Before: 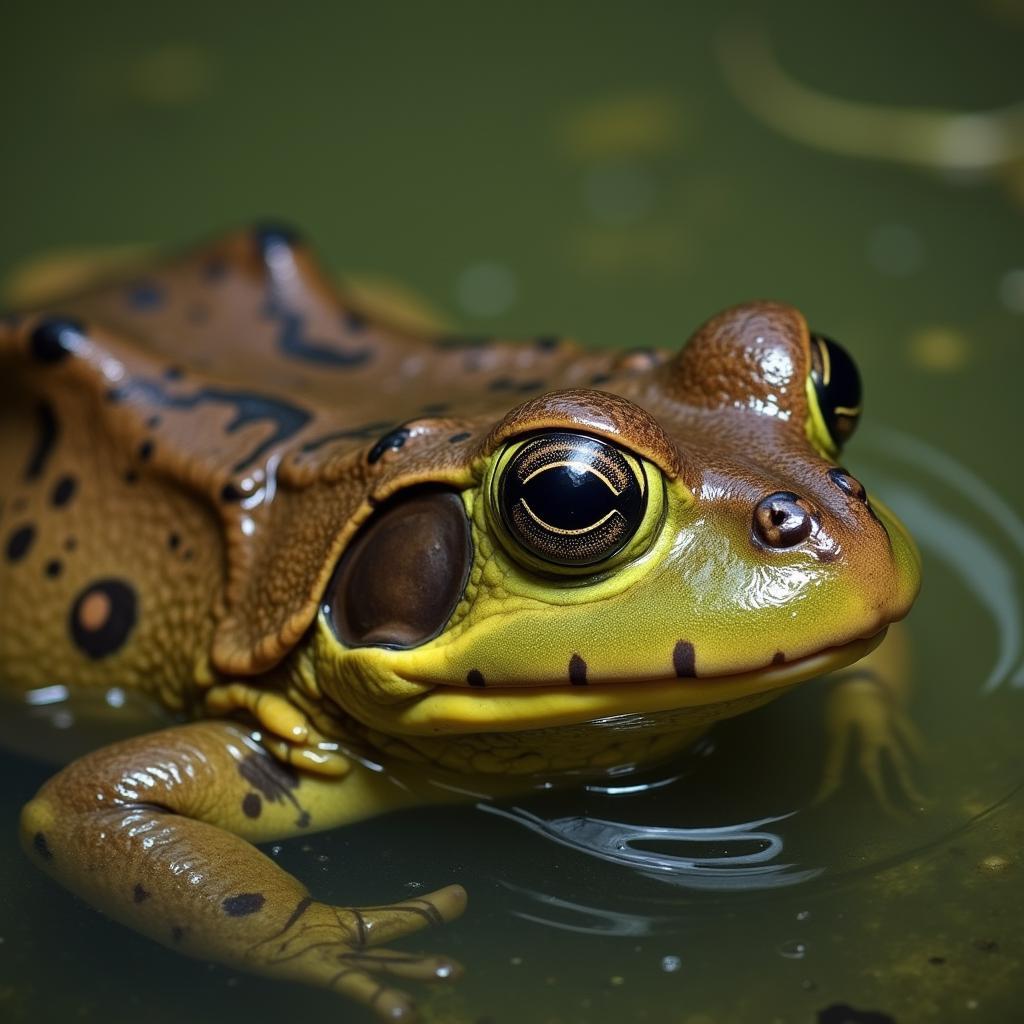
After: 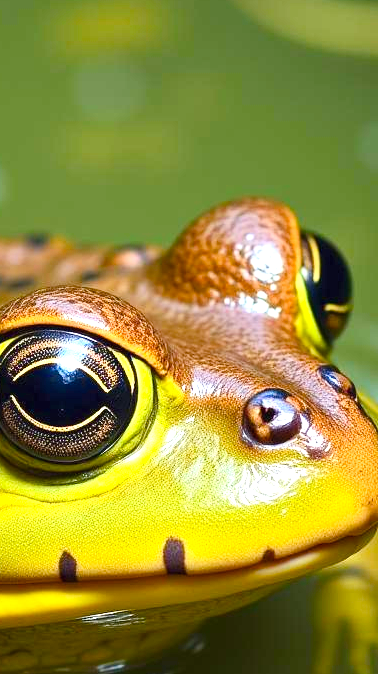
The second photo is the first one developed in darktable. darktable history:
crop and rotate: left 49.839%, top 10.094%, right 13.164%, bottom 24.05%
contrast brightness saturation: contrast 0.196, brightness 0.169, saturation 0.225
color balance rgb: perceptual saturation grading › global saturation 20%, perceptual saturation grading › highlights -24.714%, perceptual saturation grading › shadows 25.822%, global vibrance 20%
exposure: black level correction 0, exposure 1.2 EV, compensate highlight preservation false
